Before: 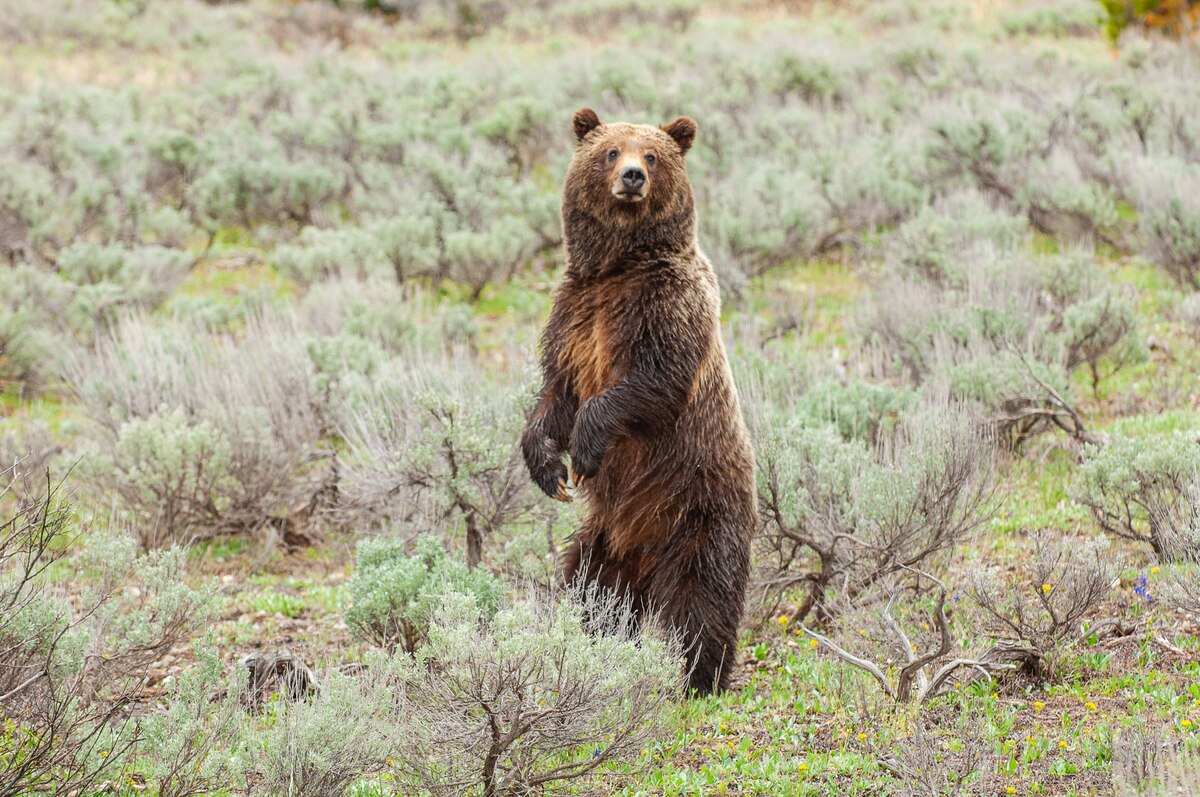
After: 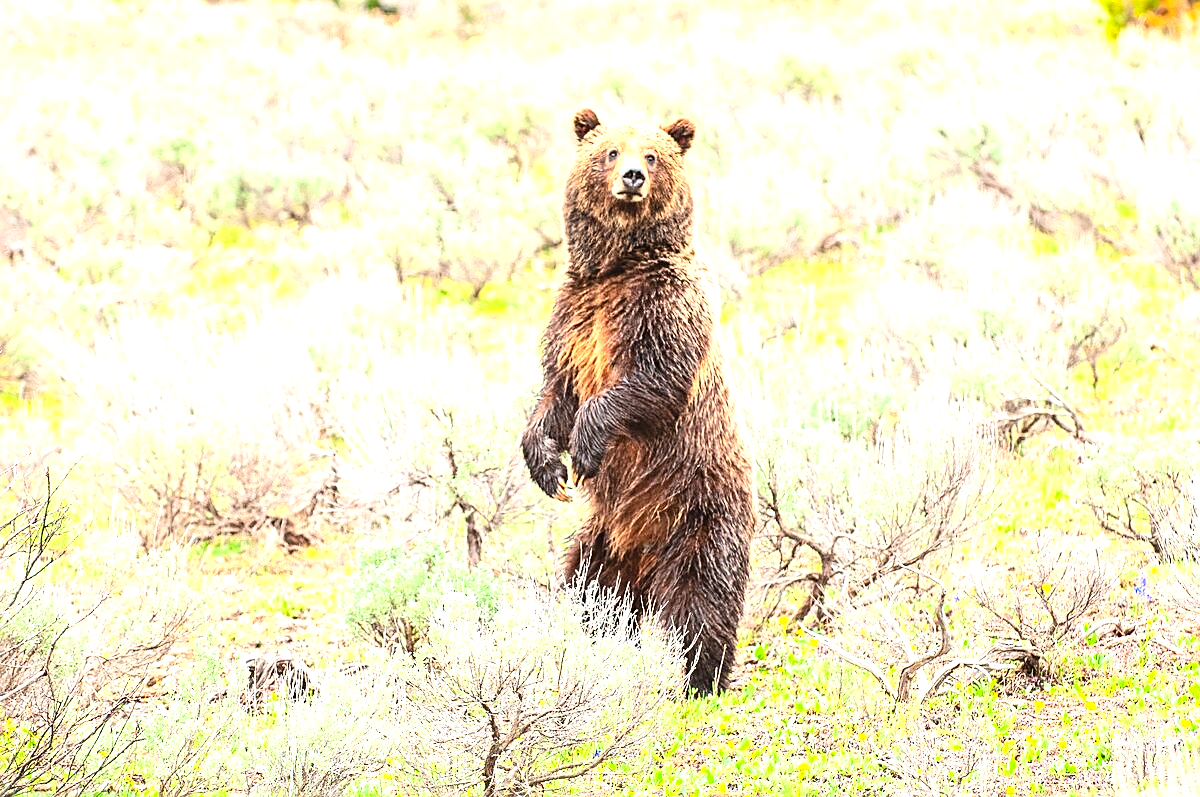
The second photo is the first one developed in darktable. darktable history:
exposure: black level correction 0, exposure 1.173 EV, compensate exposure bias true, compensate highlight preservation false
contrast brightness saturation: contrast 0.2, brightness 0.16, saturation 0.22
sharpen: on, module defaults
tone equalizer: -8 EV -0.417 EV, -7 EV -0.389 EV, -6 EV -0.333 EV, -5 EV -0.222 EV, -3 EV 0.222 EV, -2 EV 0.333 EV, -1 EV 0.389 EV, +0 EV 0.417 EV, edges refinement/feathering 500, mask exposure compensation -1.57 EV, preserve details no
